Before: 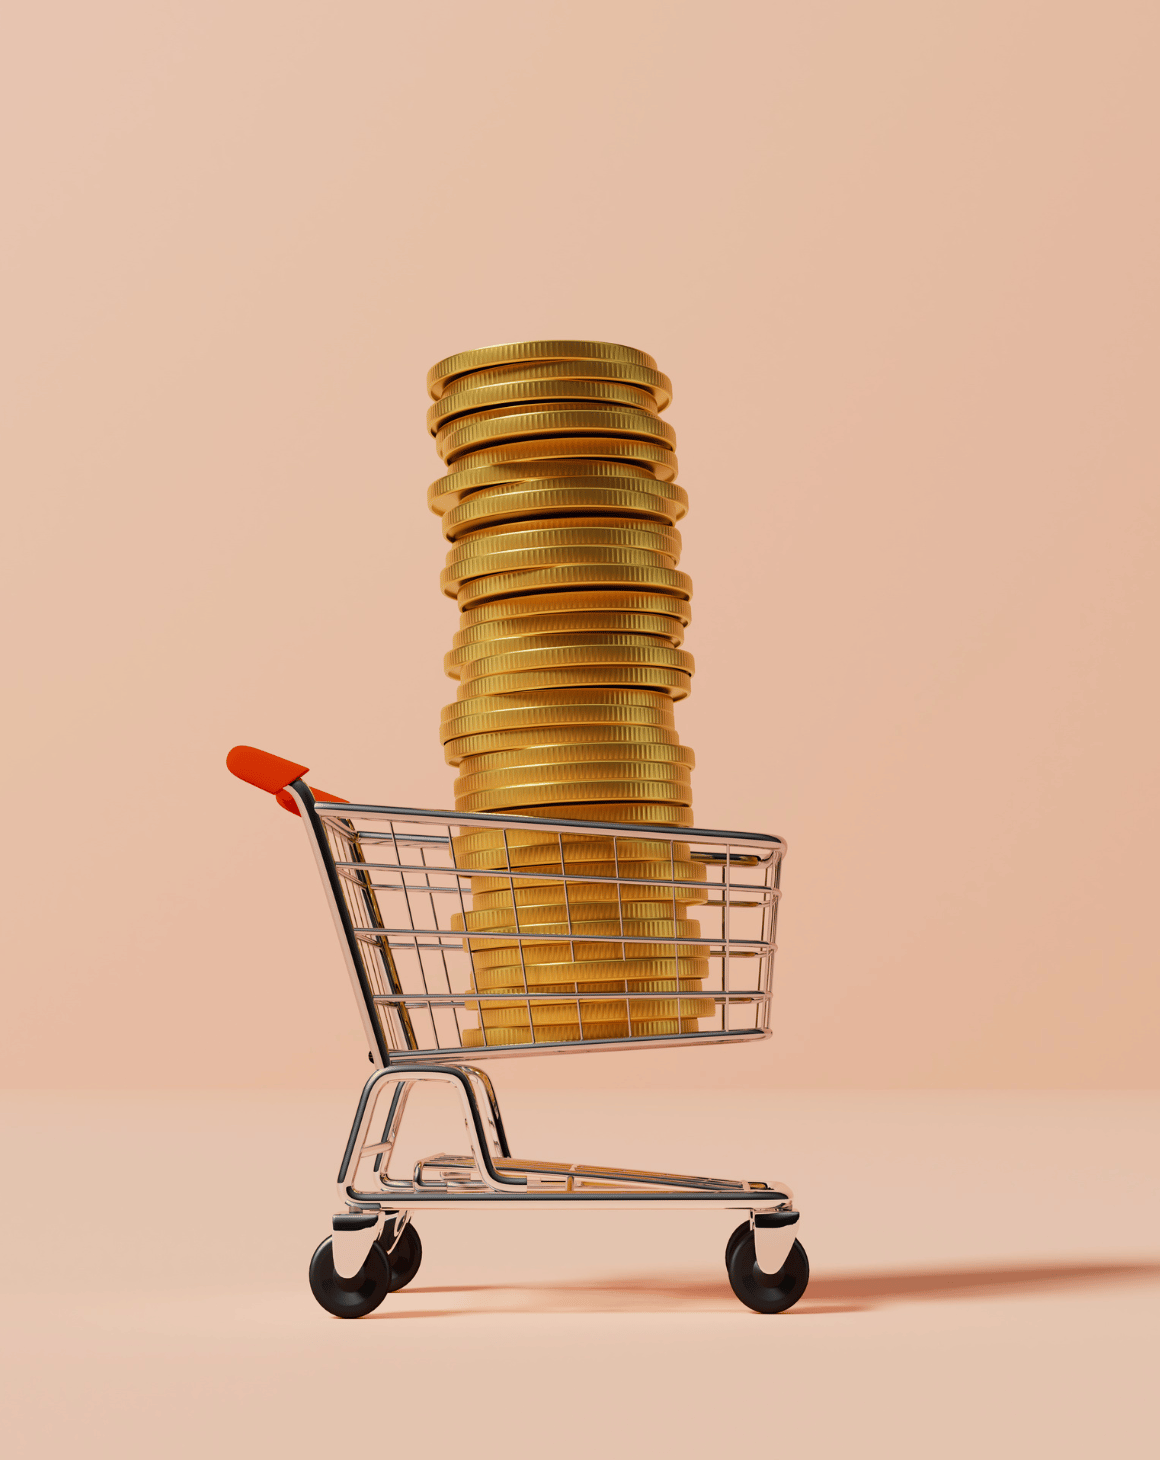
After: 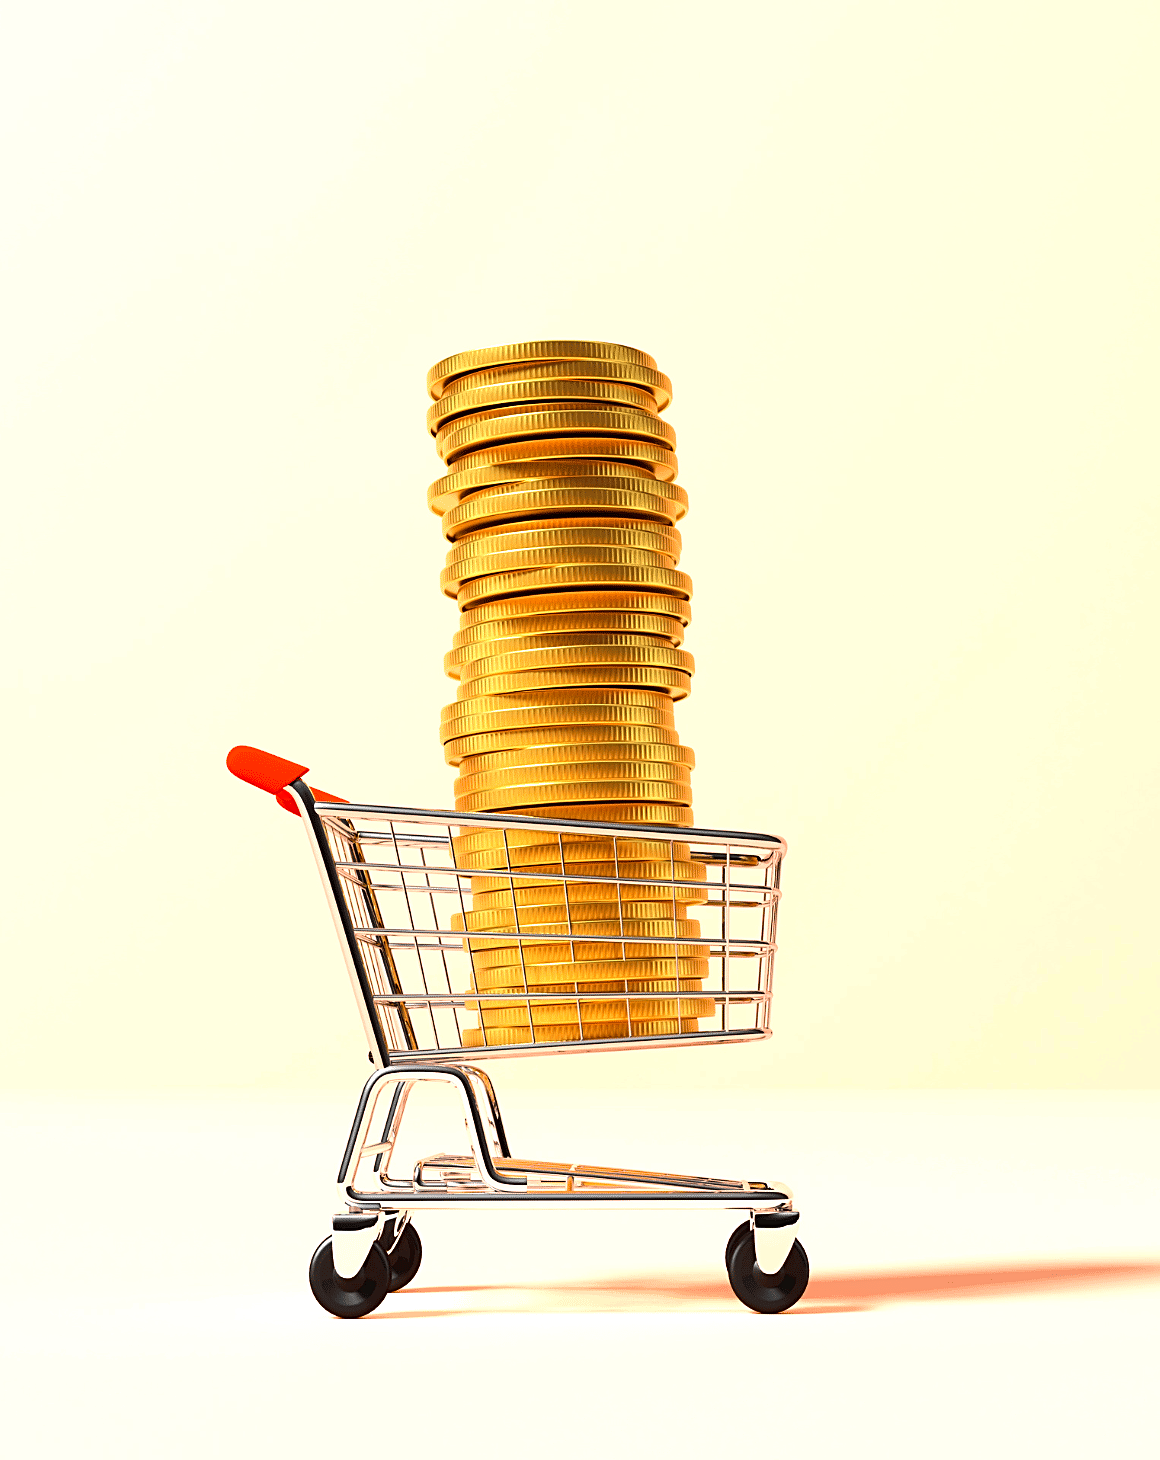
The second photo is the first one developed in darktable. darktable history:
contrast brightness saturation: saturation 0.1
exposure: black level correction 0, exposure 0.7 EV, compensate exposure bias true, compensate highlight preservation false
sharpen: on, module defaults
tone equalizer: -8 EV -0.417 EV, -7 EV -0.389 EV, -6 EV -0.333 EV, -5 EV -0.222 EV, -3 EV 0.222 EV, -2 EV 0.333 EV, -1 EV 0.389 EV, +0 EV 0.417 EV, edges refinement/feathering 500, mask exposure compensation -1.57 EV, preserve details no
